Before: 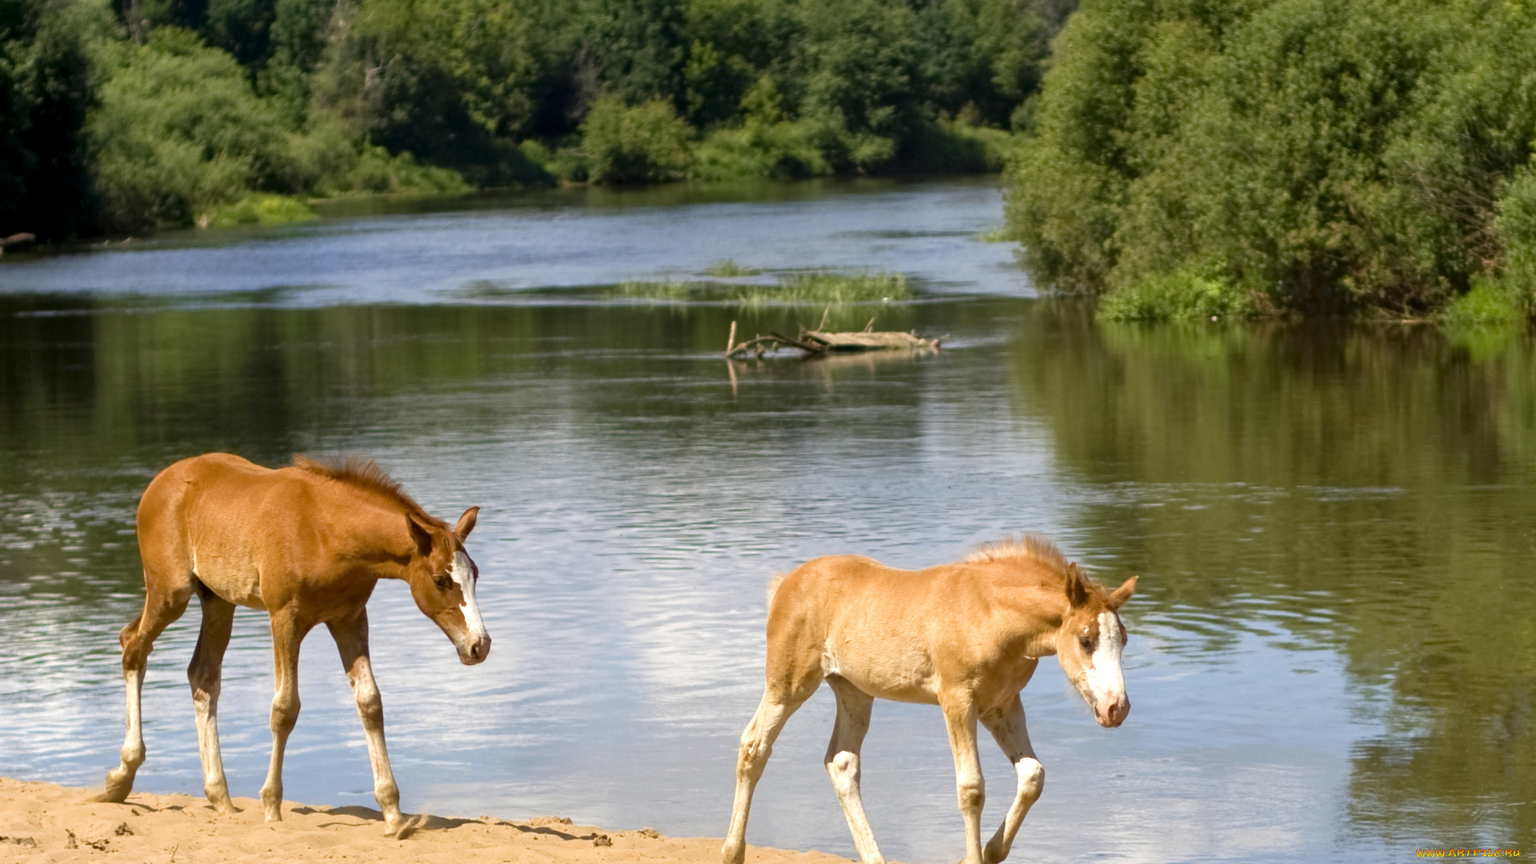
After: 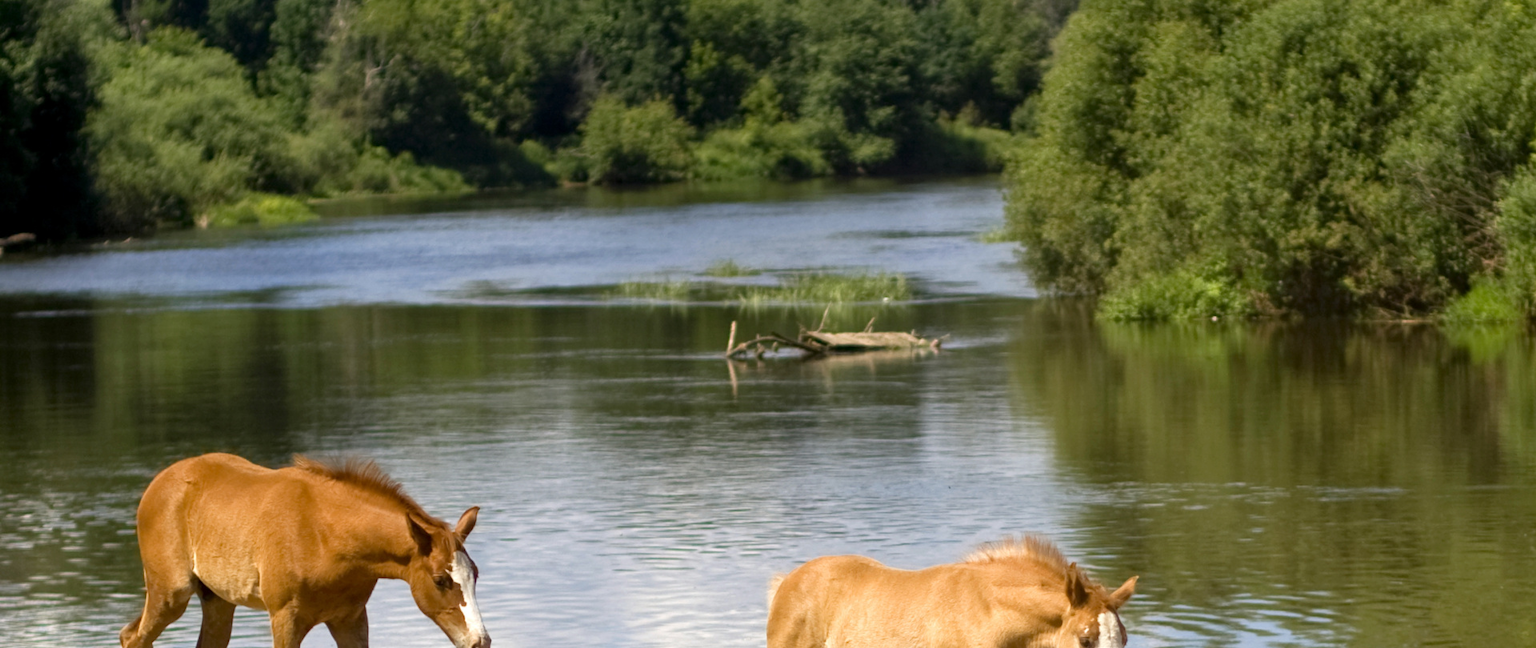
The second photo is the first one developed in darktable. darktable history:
crop: bottom 24.983%
